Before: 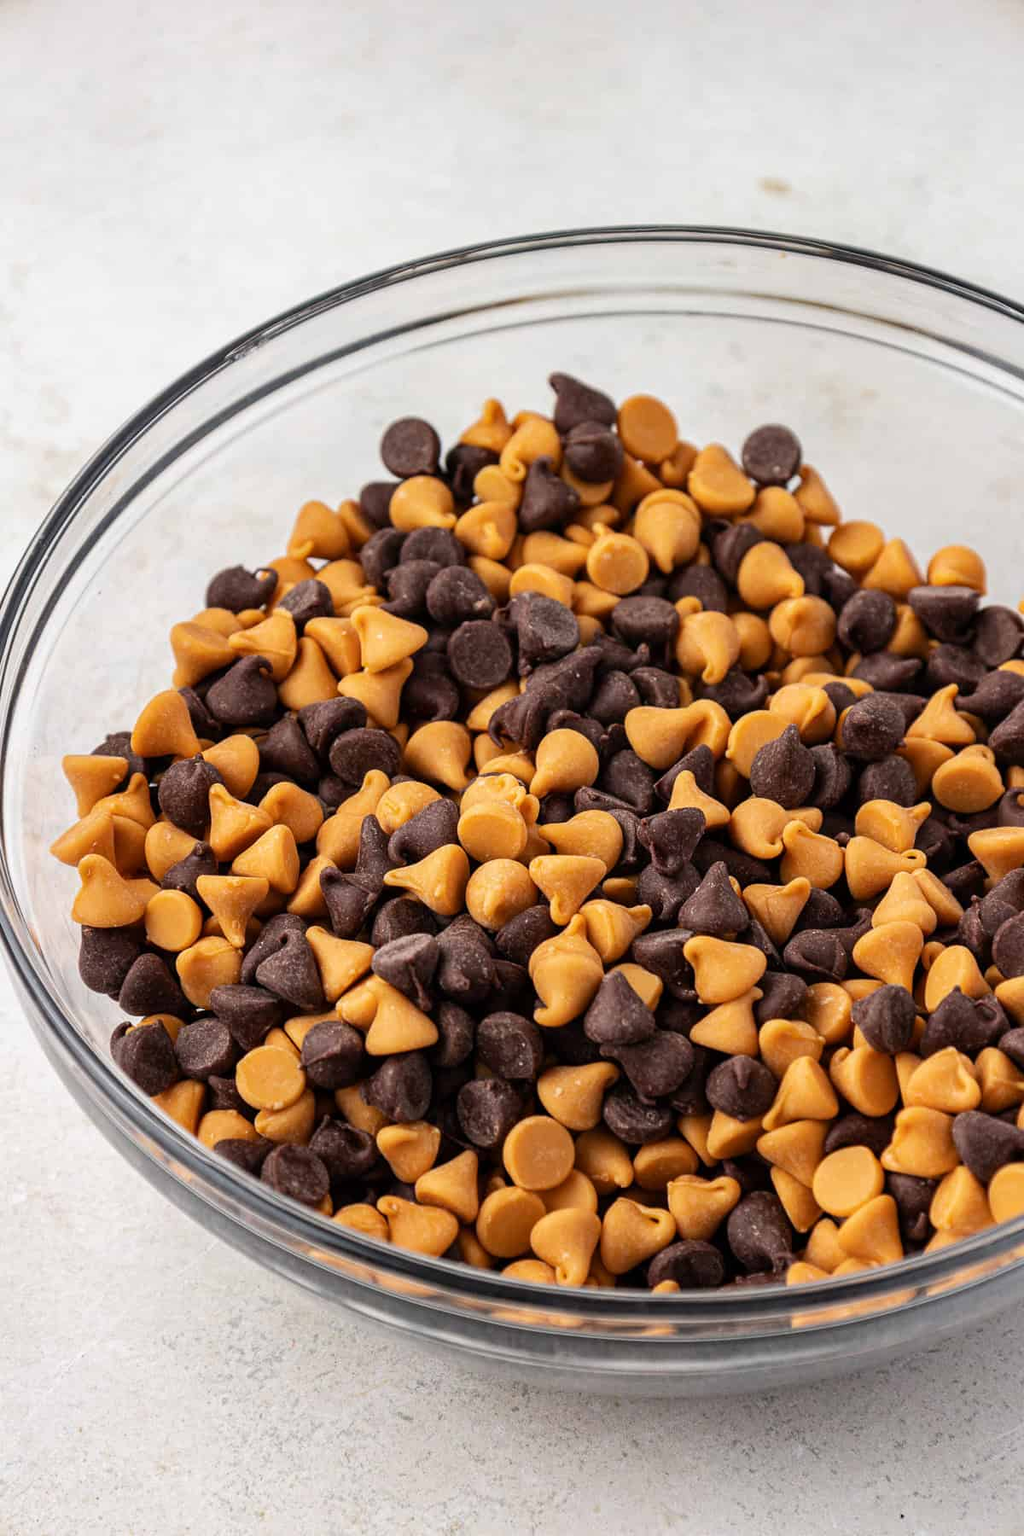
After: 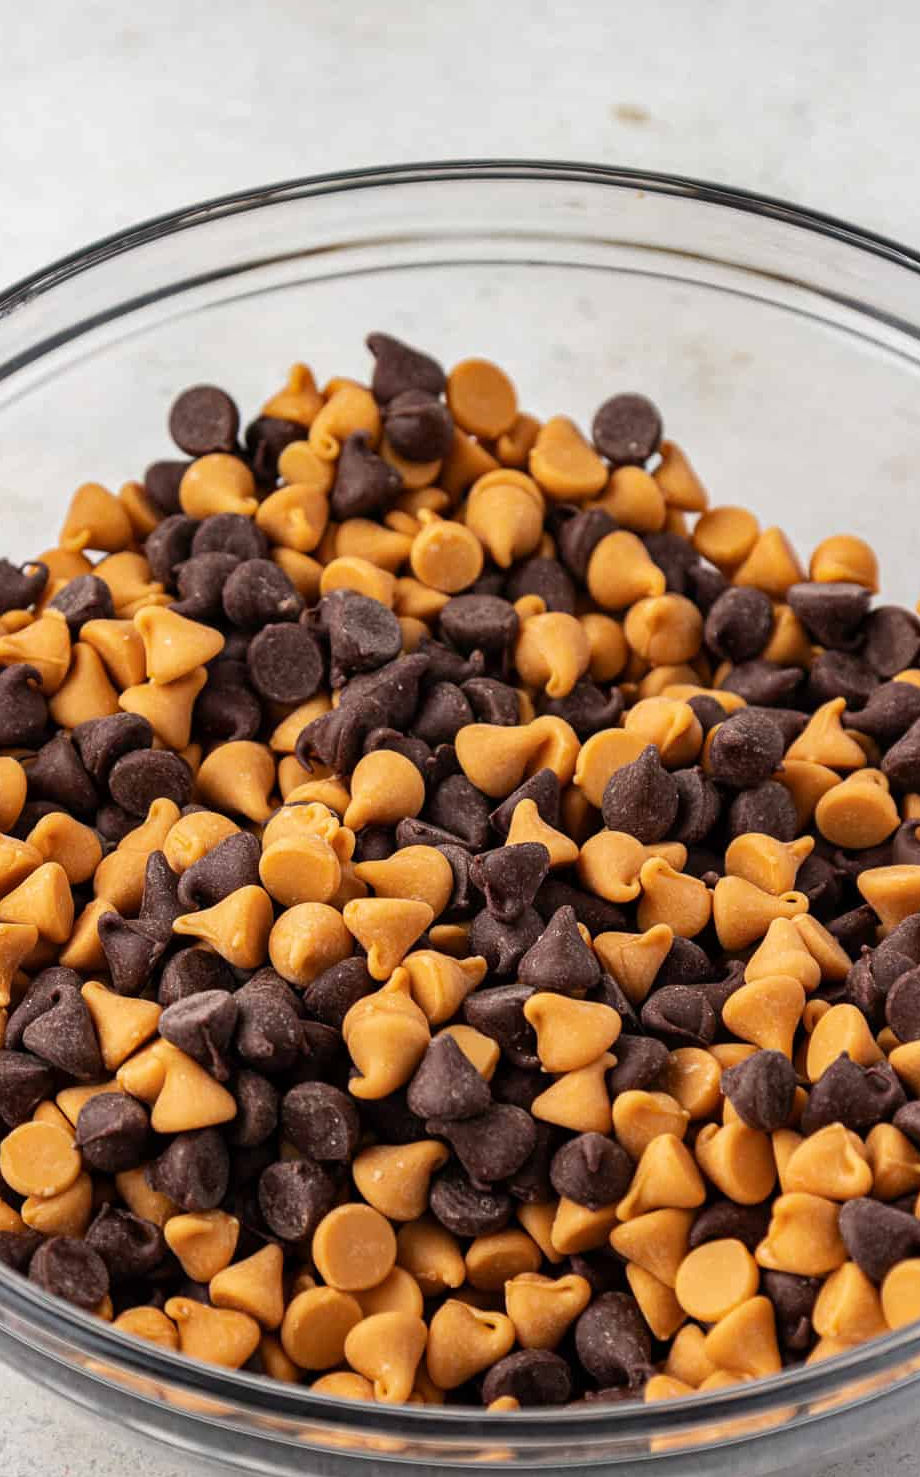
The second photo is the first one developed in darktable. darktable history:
crop: left 23.095%, top 5.827%, bottom 11.854%
shadows and highlights: radius 125.46, shadows 30.51, highlights -30.51, low approximation 0.01, soften with gaussian
